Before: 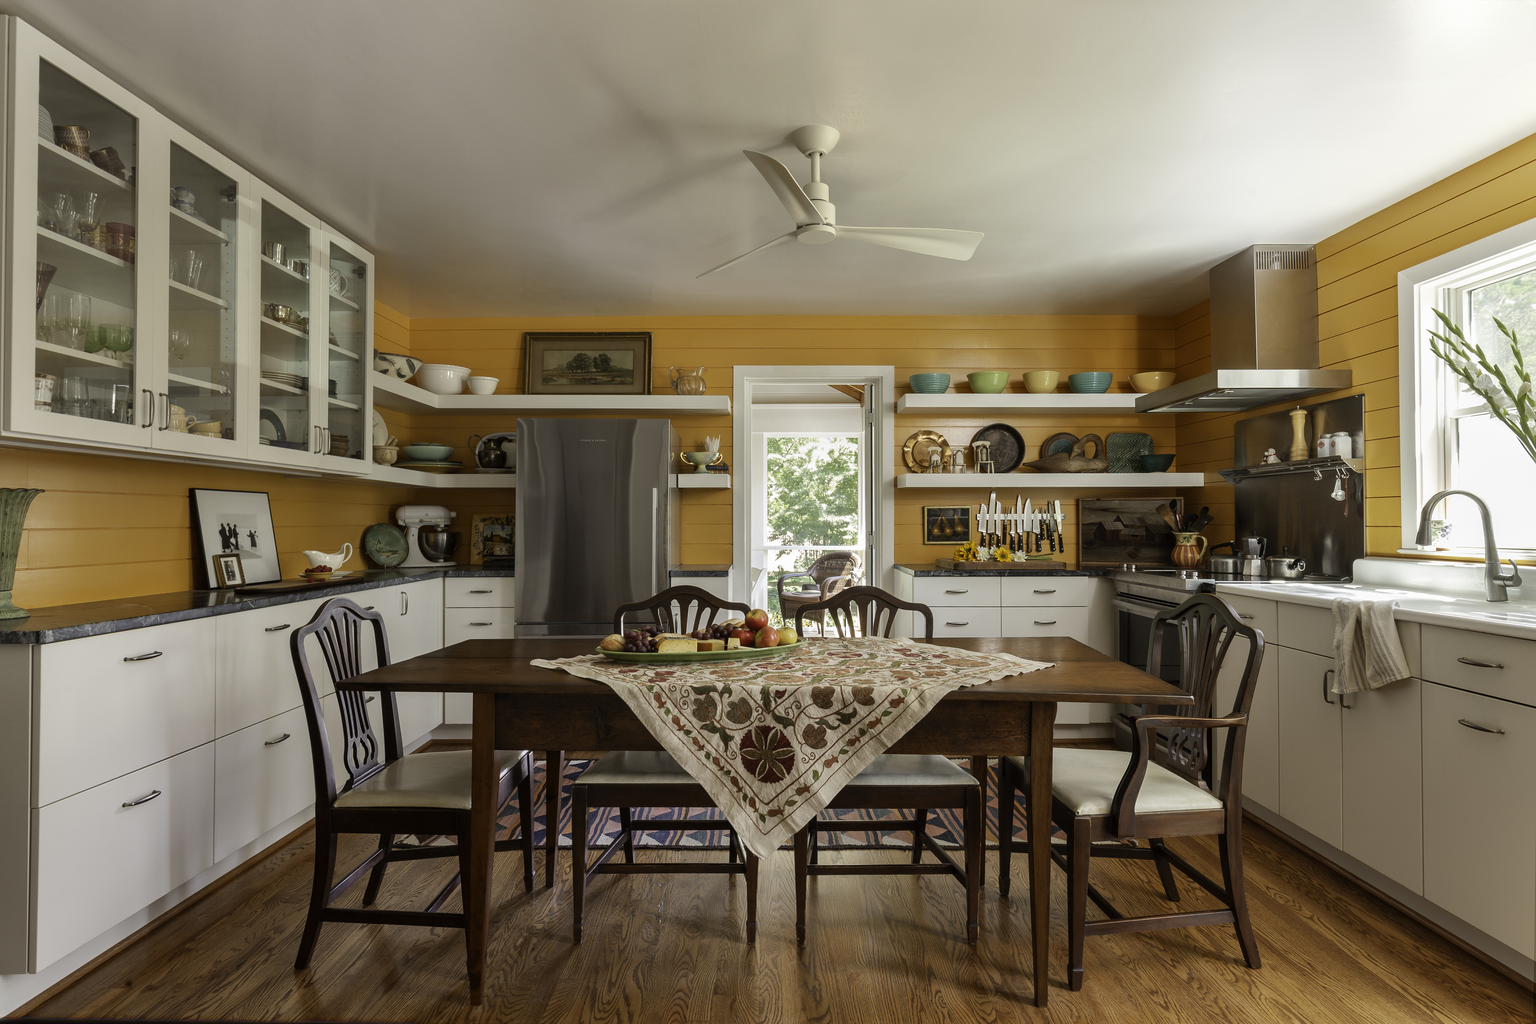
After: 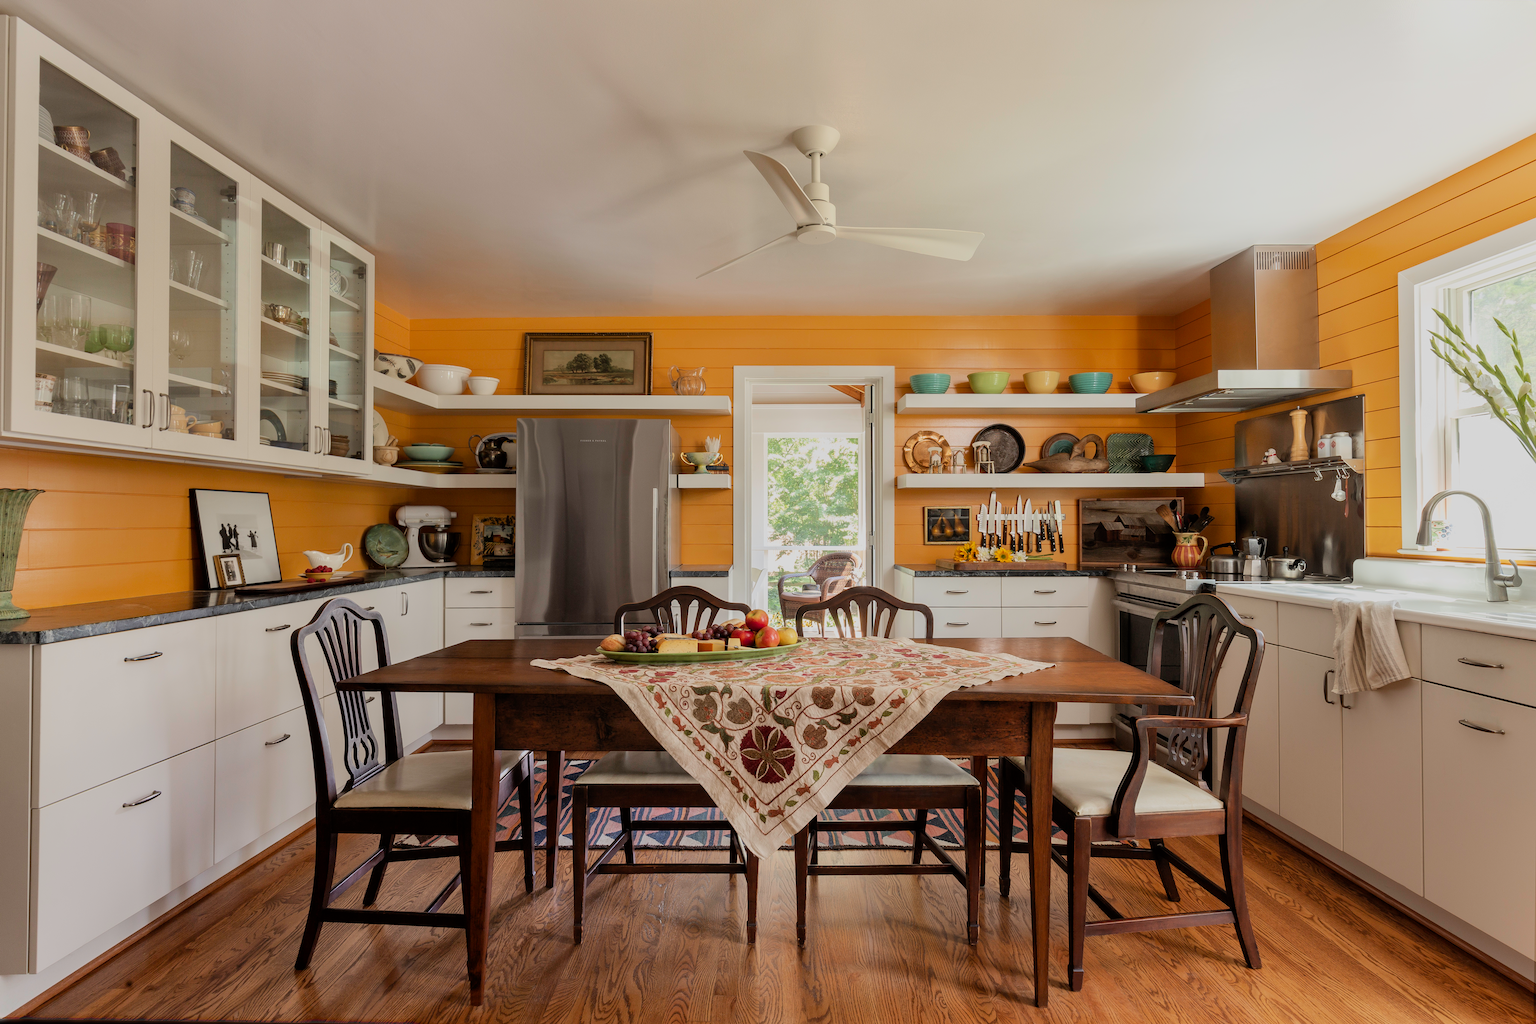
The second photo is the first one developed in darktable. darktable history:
exposure: exposure 0.13 EV, compensate exposure bias true, compensate highlight preservation false
filmic rgb: black relative exposure -7.65 EV, white relative exposure 4.56 EV, threshold 5.95 EV, hardness 3.61, color science v6 (2022), enable highlight reconstruction true
